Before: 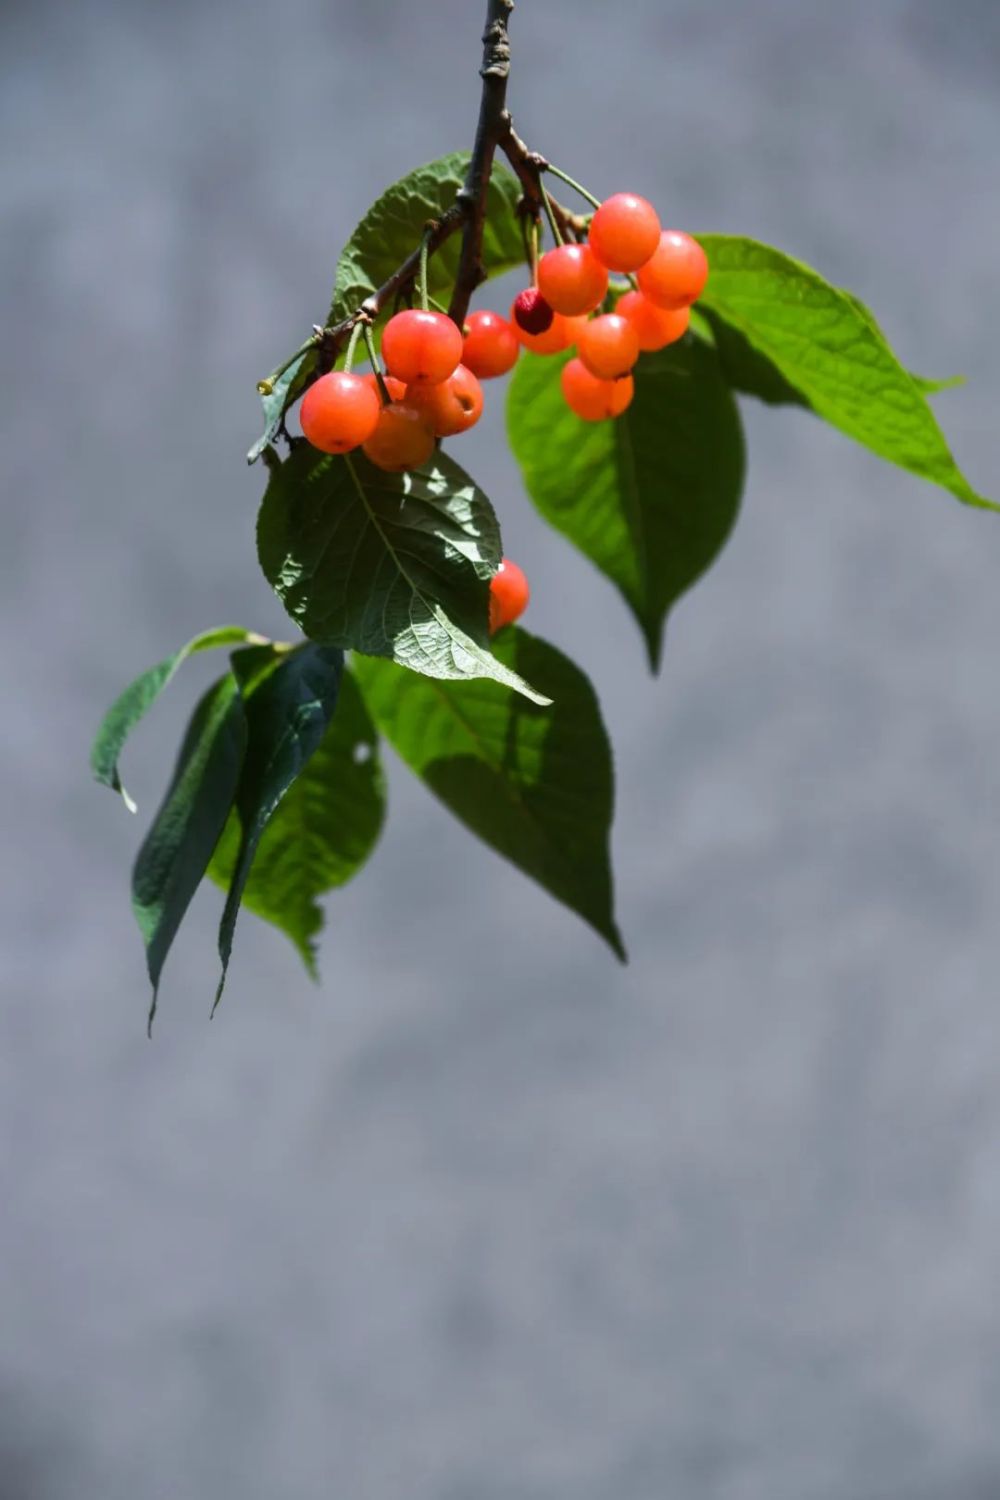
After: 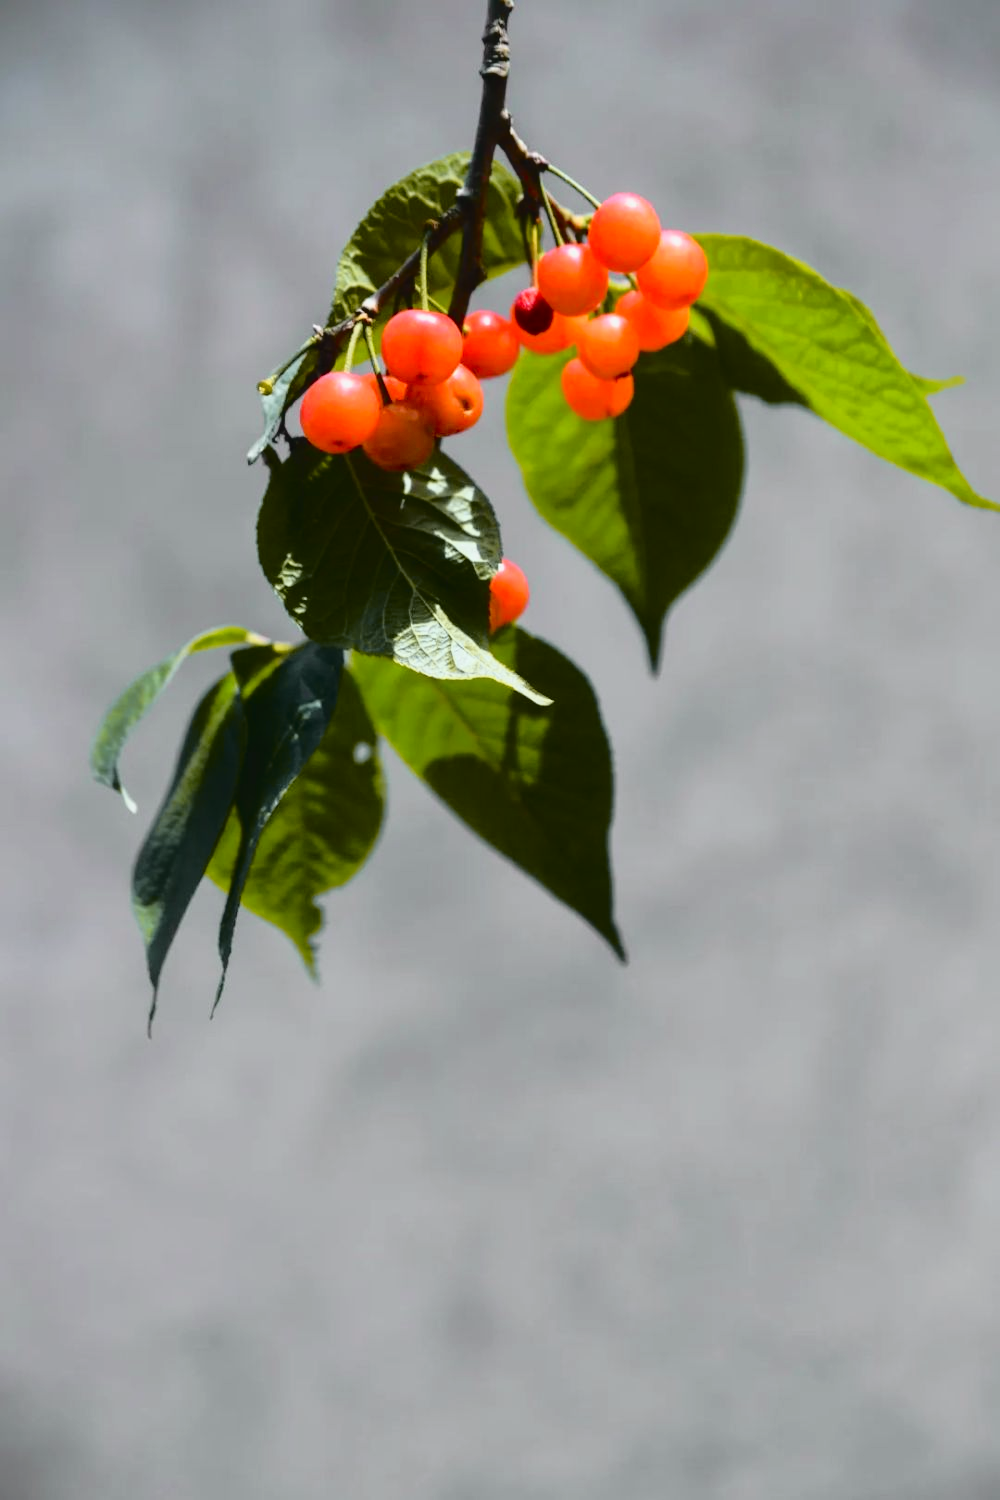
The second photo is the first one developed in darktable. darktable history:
tone curve: curves: ch0 [(0, 0.029) (0.168, 0.142) (0.359, 0.44) (0.469, 0.544) (0.634, 0.722) (0.858, 0.903) (1, 0.968)]; ch1 [(0, 0) (0.437, 0.453) (0.472, 0.47) (0.502, 0.502) (0.54, 0.534) (0.57, 0.592) (0.618, 0.66) (0.699, 0.749) (0.859, 0.899) (1, 1)]; ch2 [(0, 0) (0.33, 0.301) (0.421, 0.443) (0.476, 0.498) (0.505, 0.503) (0.547, 0.557) (0.586, 0.634) (0.608, 0.676) (1, 1)], color space Lab, independent channels, preserve colors none
